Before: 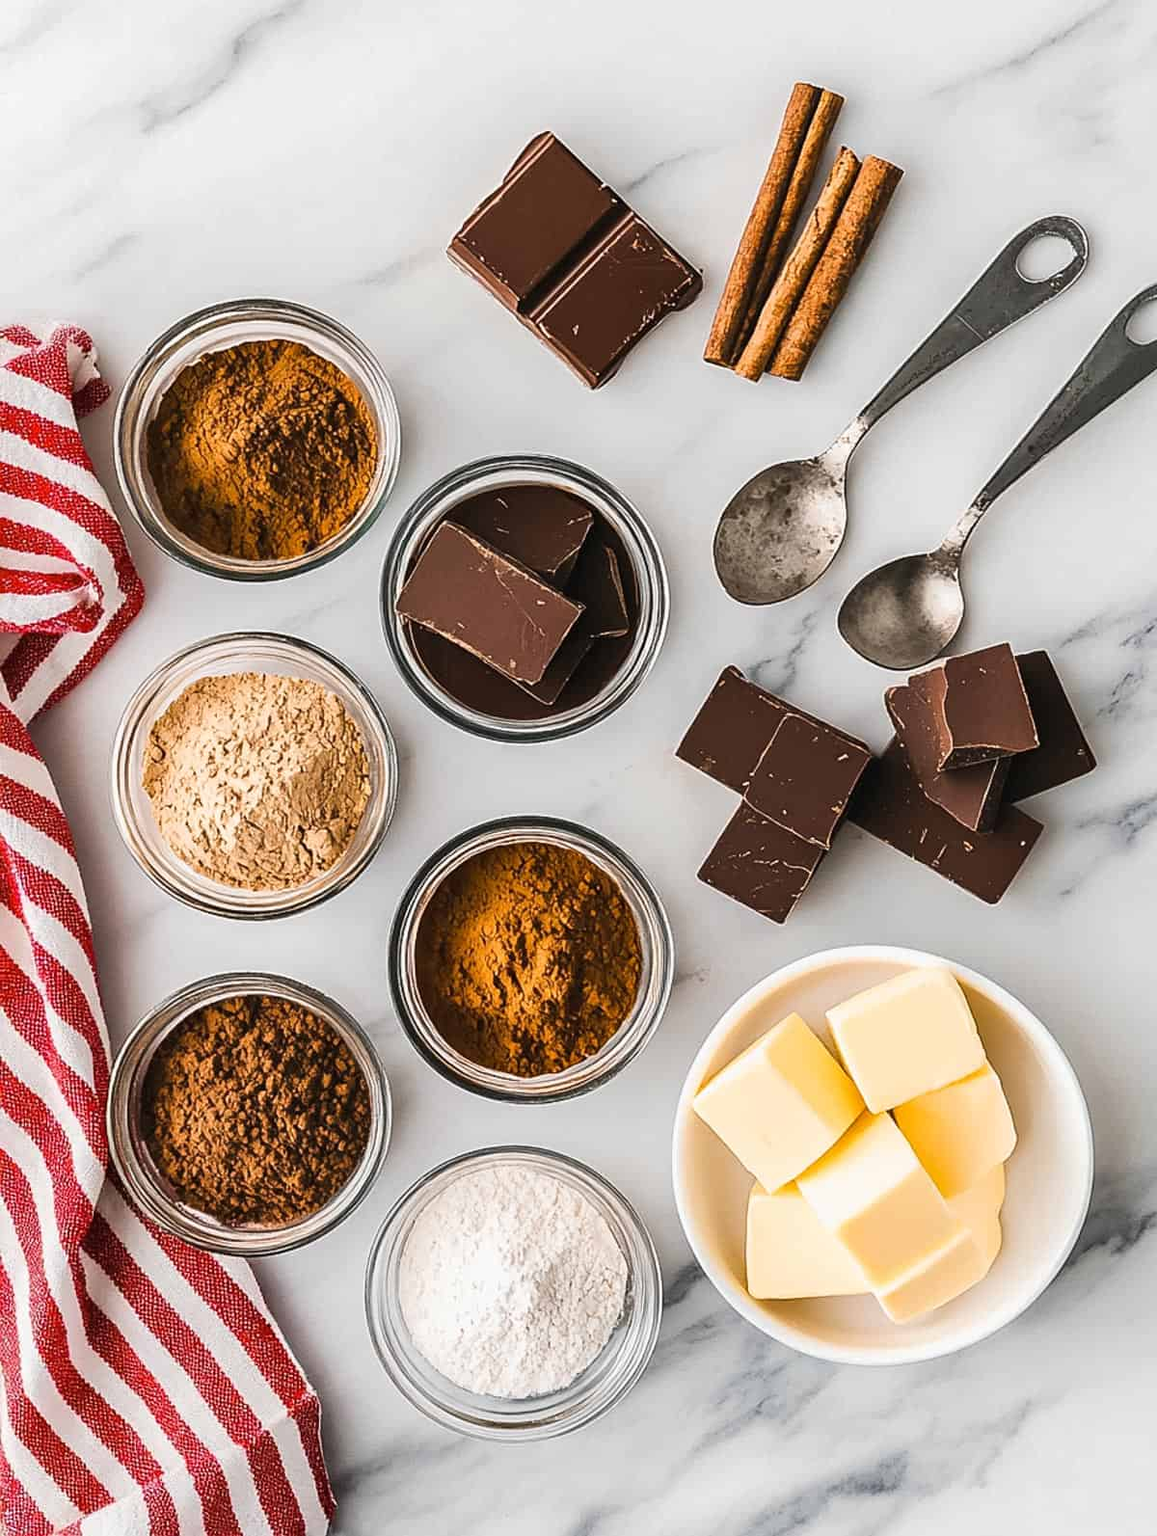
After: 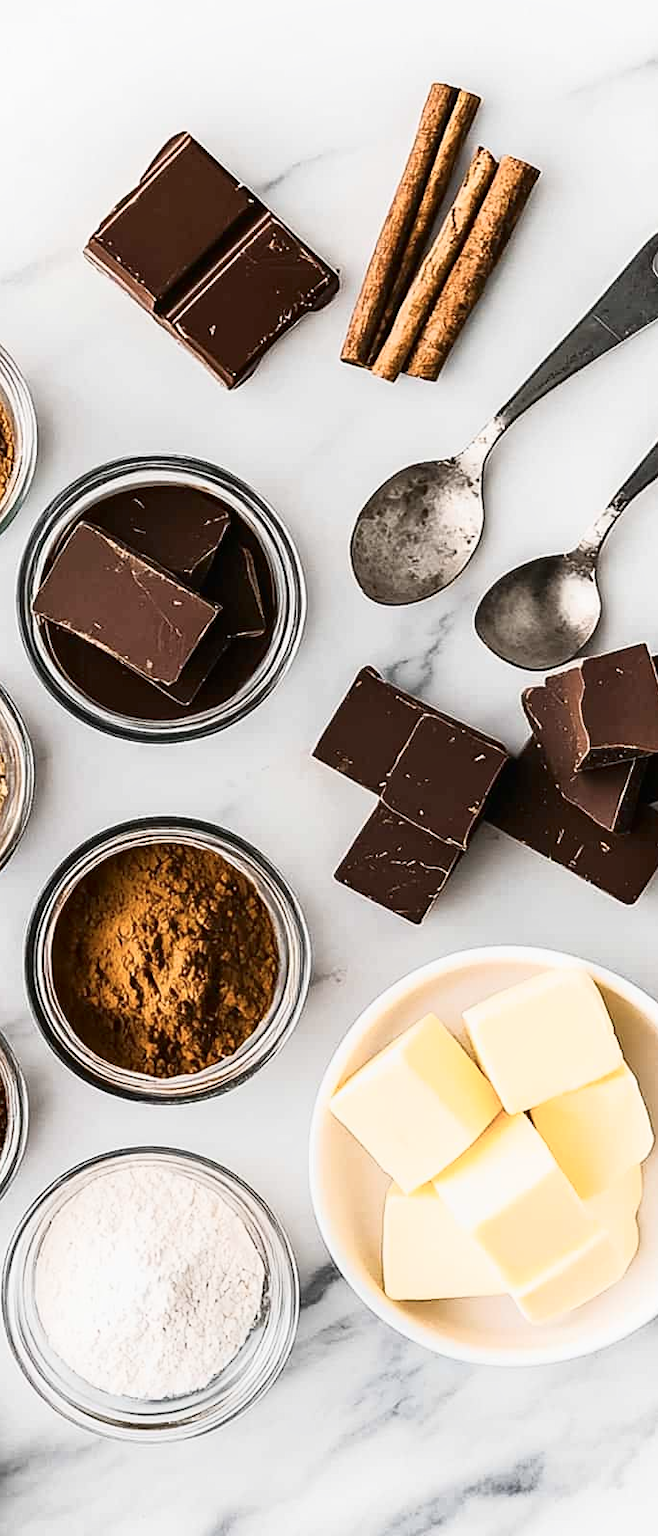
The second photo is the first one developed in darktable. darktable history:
crop: left 31.429%, top 0.019%, right 11.699%
color correction: highlights b* -0.059, saturation 0.859
shadows and highlights: shadows -63.76, white point adjustment -5.31, highlights 61.59
